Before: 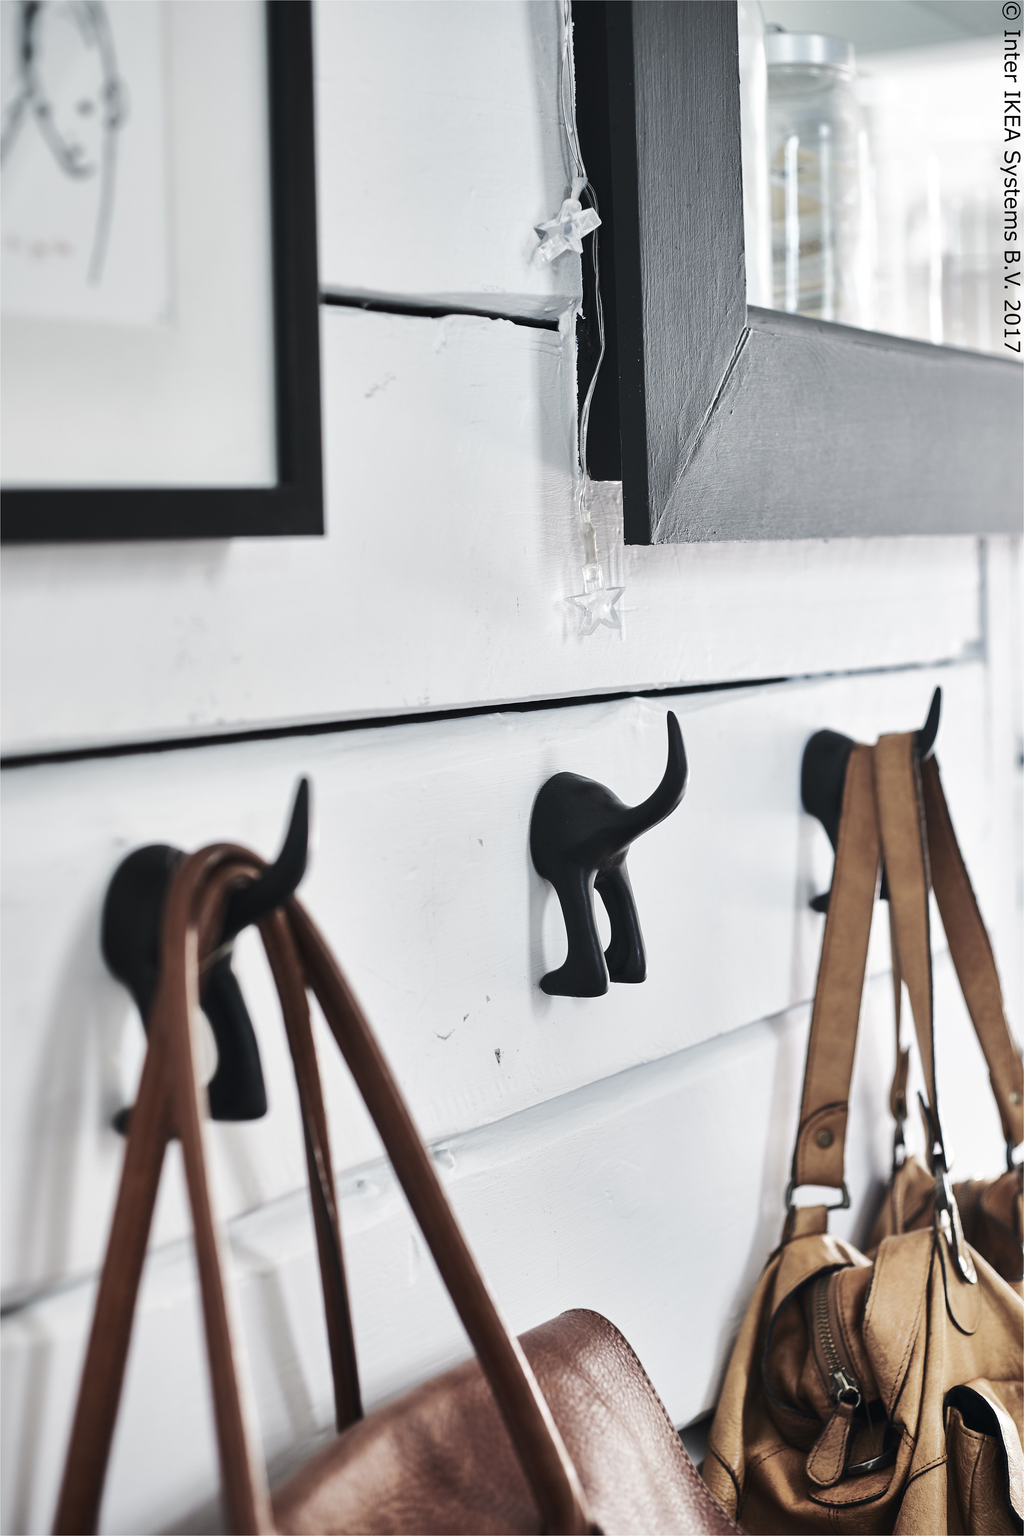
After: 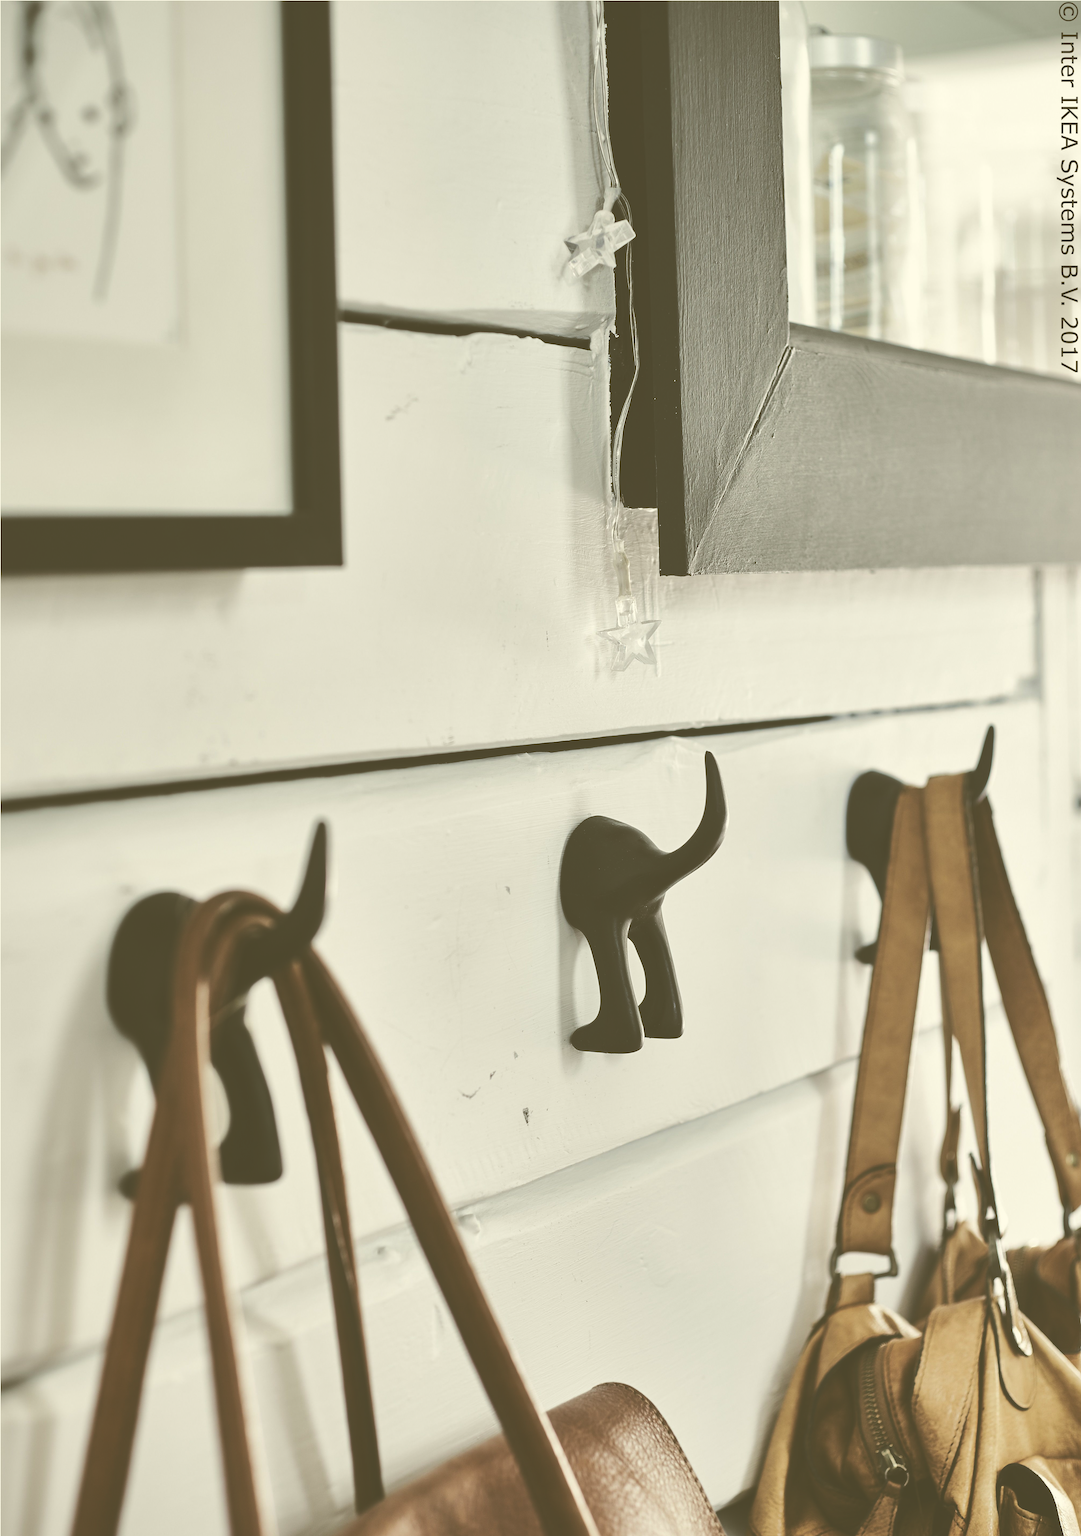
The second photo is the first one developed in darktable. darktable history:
color correction: highlights a* -1.79, highlights b* 10.49, shadows a* 0.327, shadows b* 19.53
exposure: black level correction -0.062, exposure -0.05 EV, compensate exposure bias true, compensate highlight preservation false
crop and rotate: top 0.01%, bottom 5.292%
